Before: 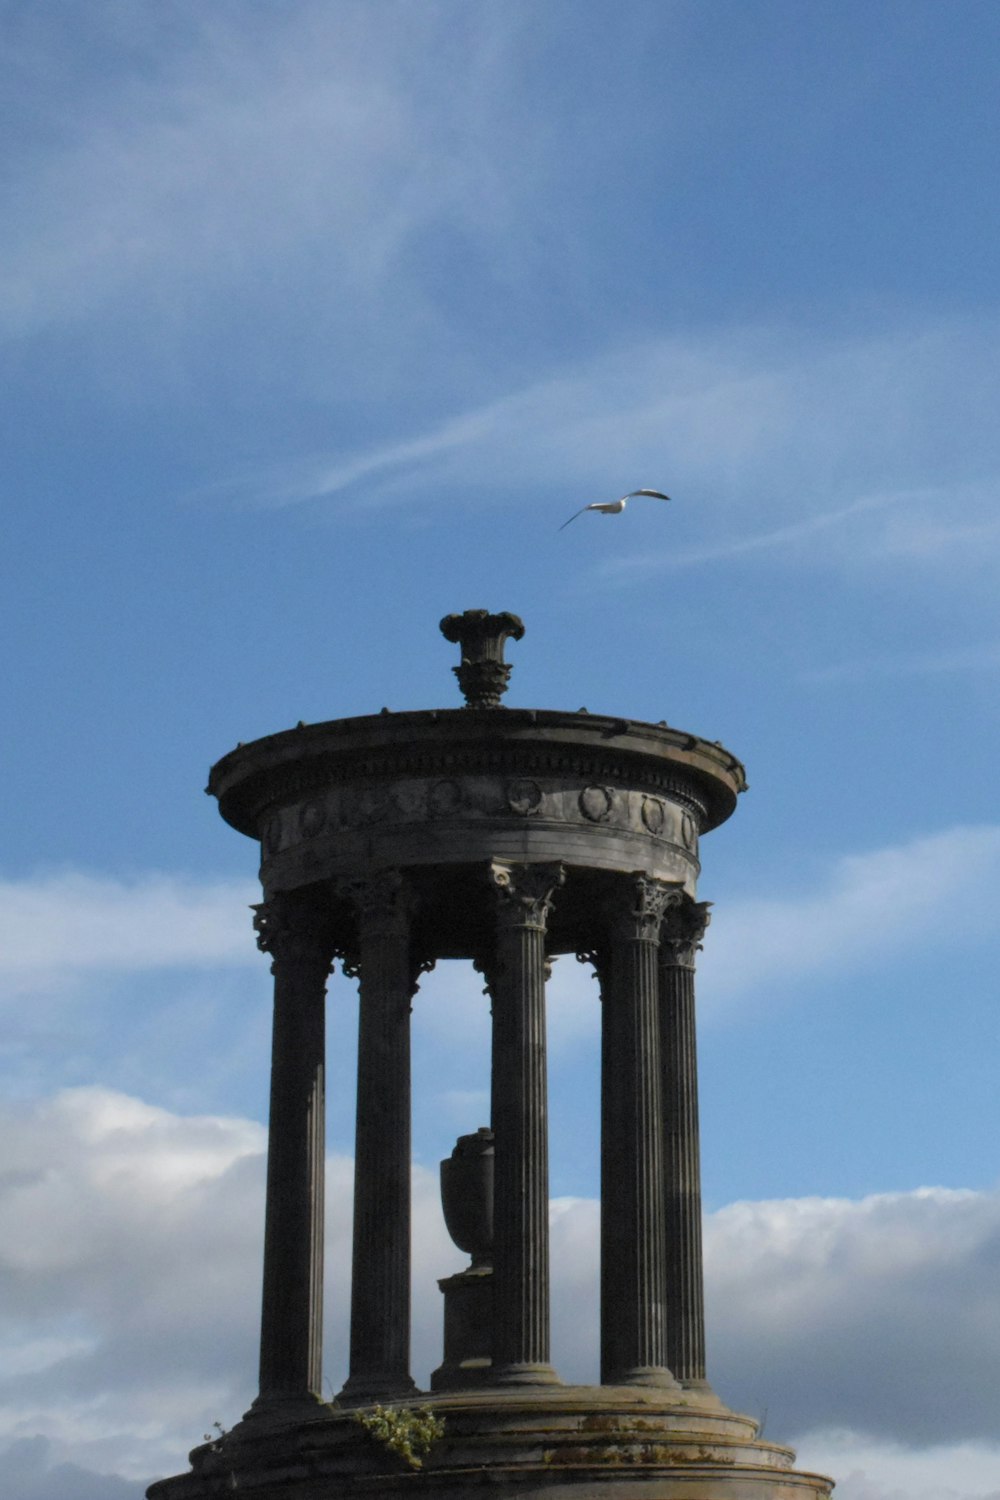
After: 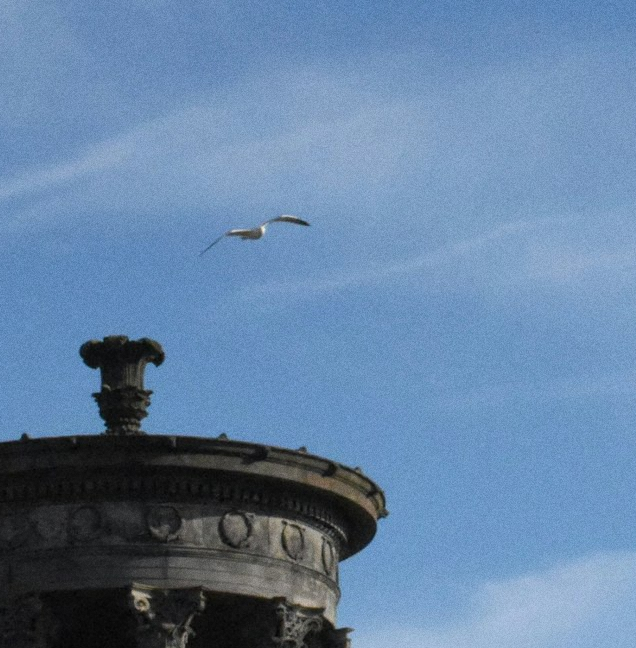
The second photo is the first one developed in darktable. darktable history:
grain: coarseness 0.09 ISO
exposure: compensate exposure bias true, compensate highlight preservation false
crop: left 36.005%, top 18.293%, right 0.31%, bottom 38.444%
